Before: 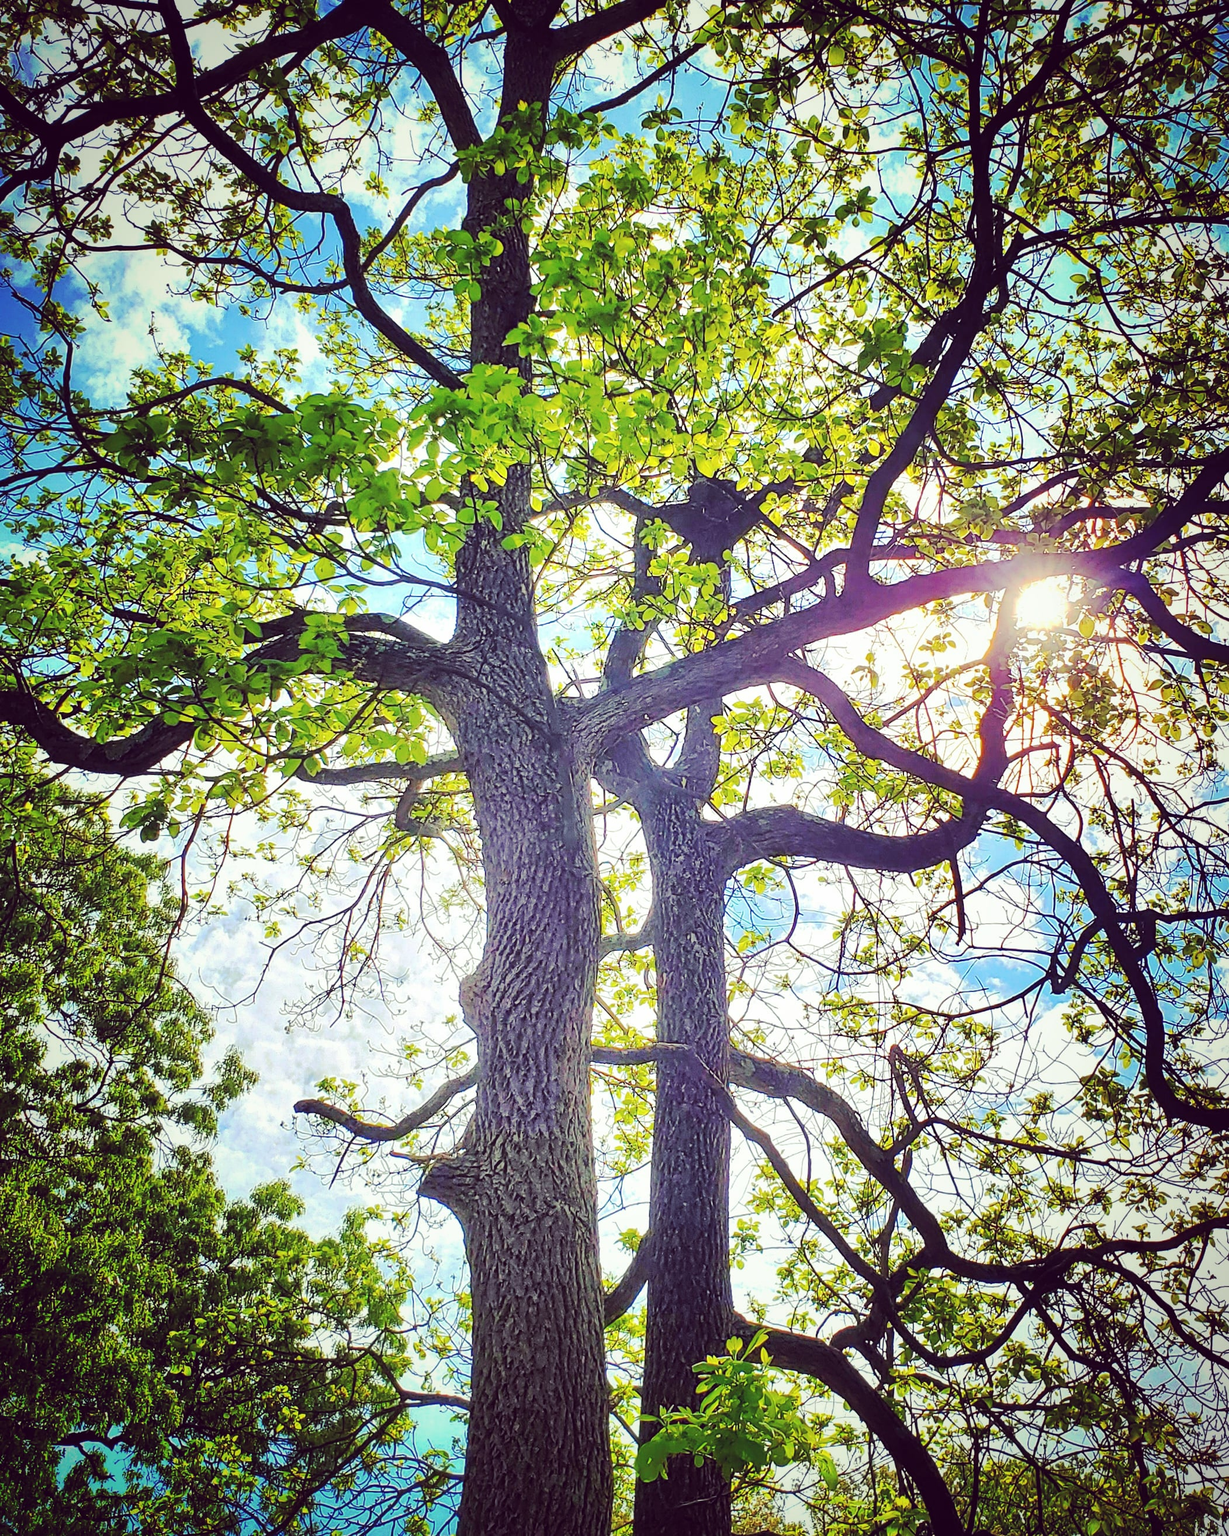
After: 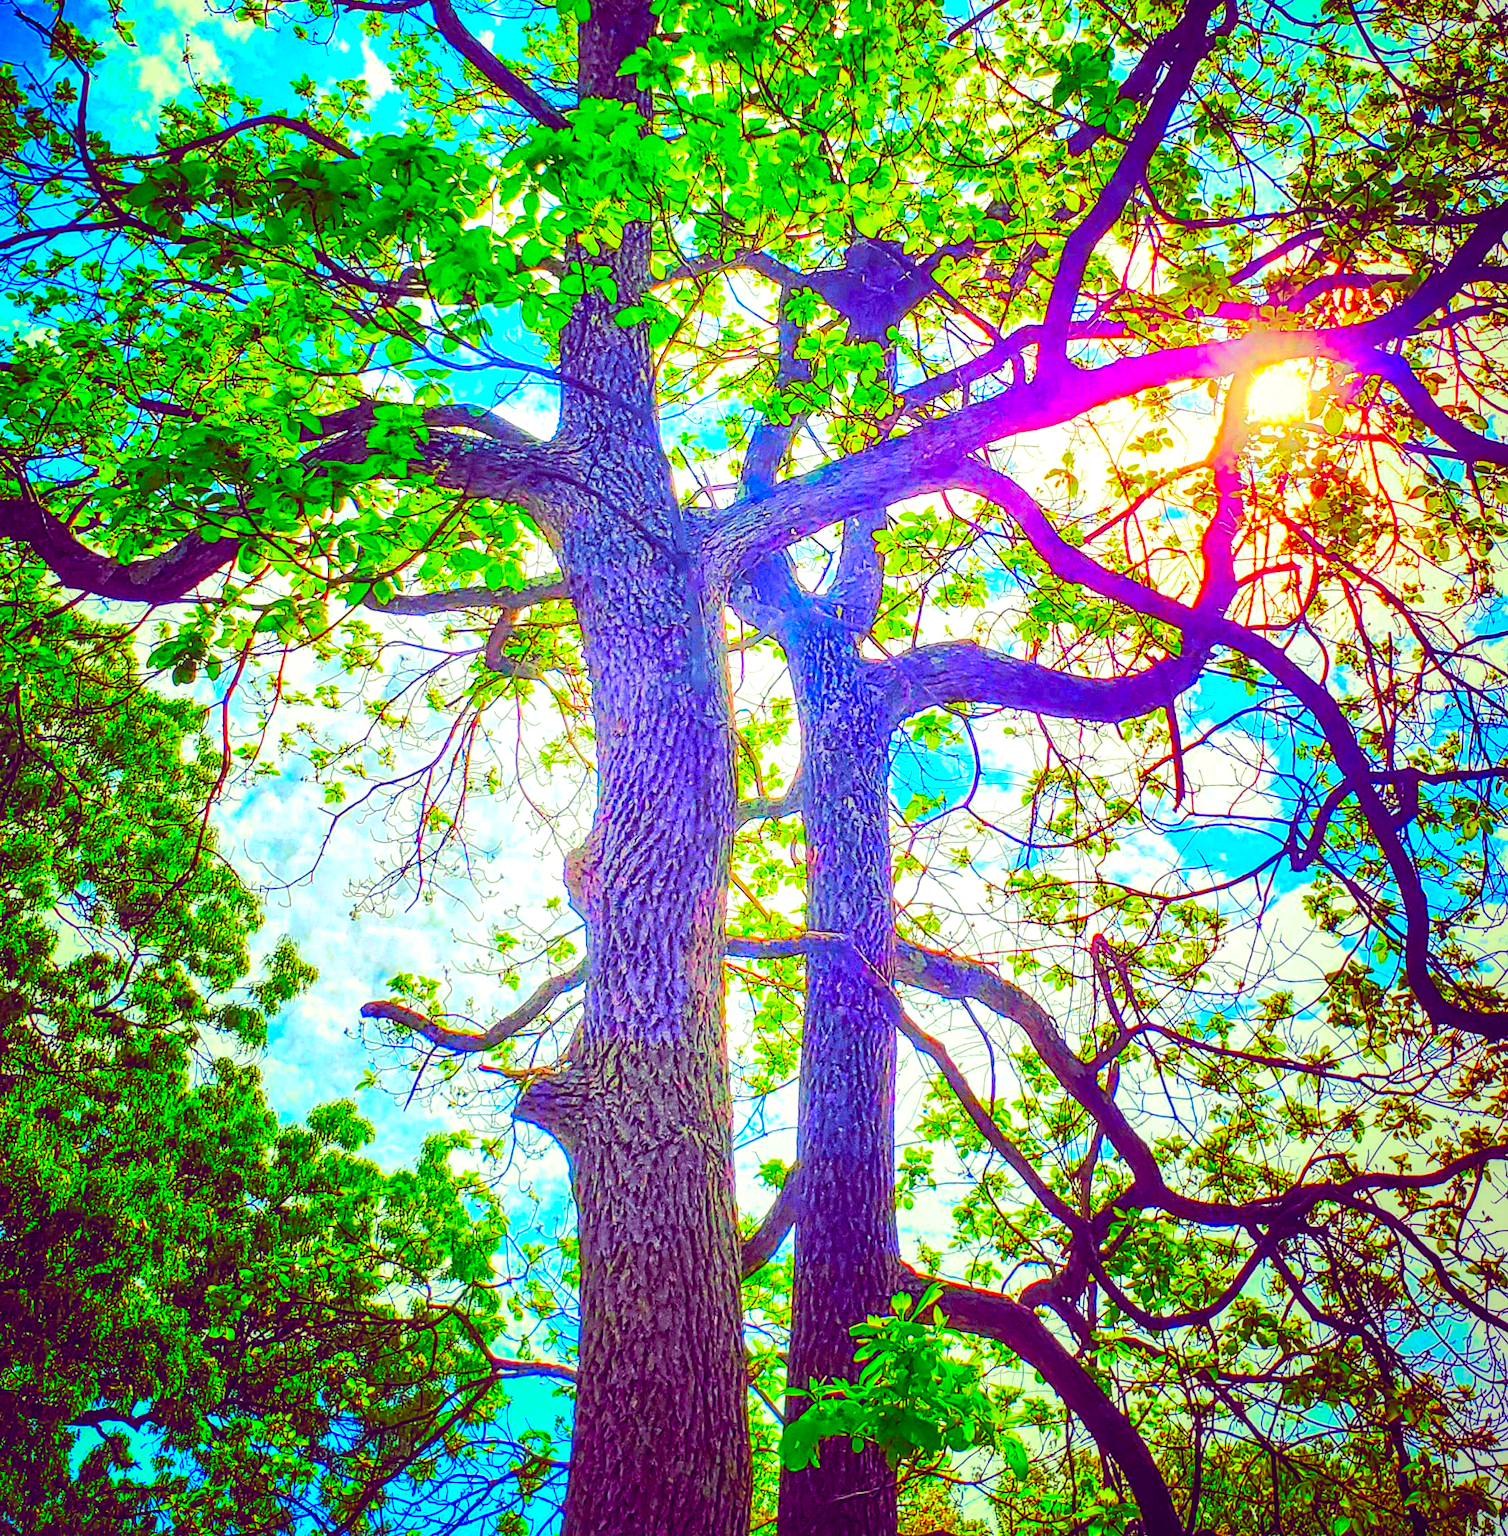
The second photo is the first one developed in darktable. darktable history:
local contrast: detail 150%
crop and rotate: top 18.507%
color correction: saturation 3
contrast brightness saturation: brightness 0.15
color balance rgb: perceptual saturation grading › global saturation 20%, global vibrance 20%
